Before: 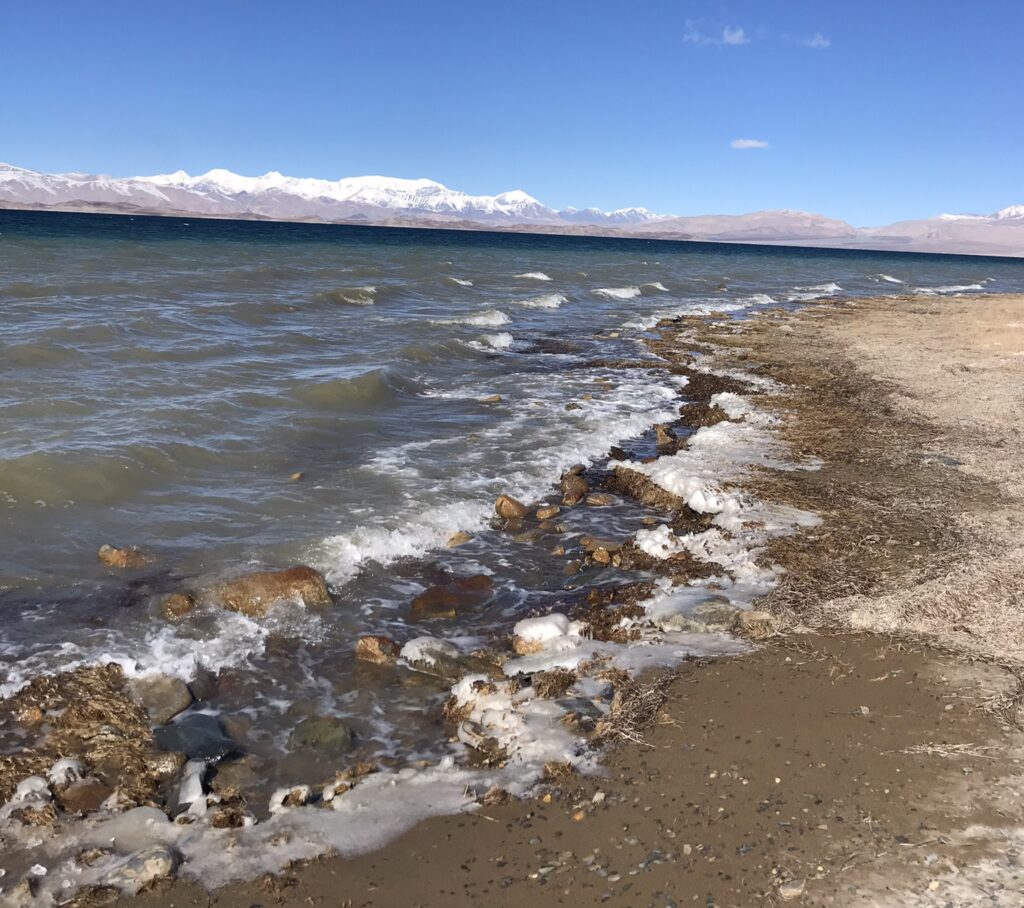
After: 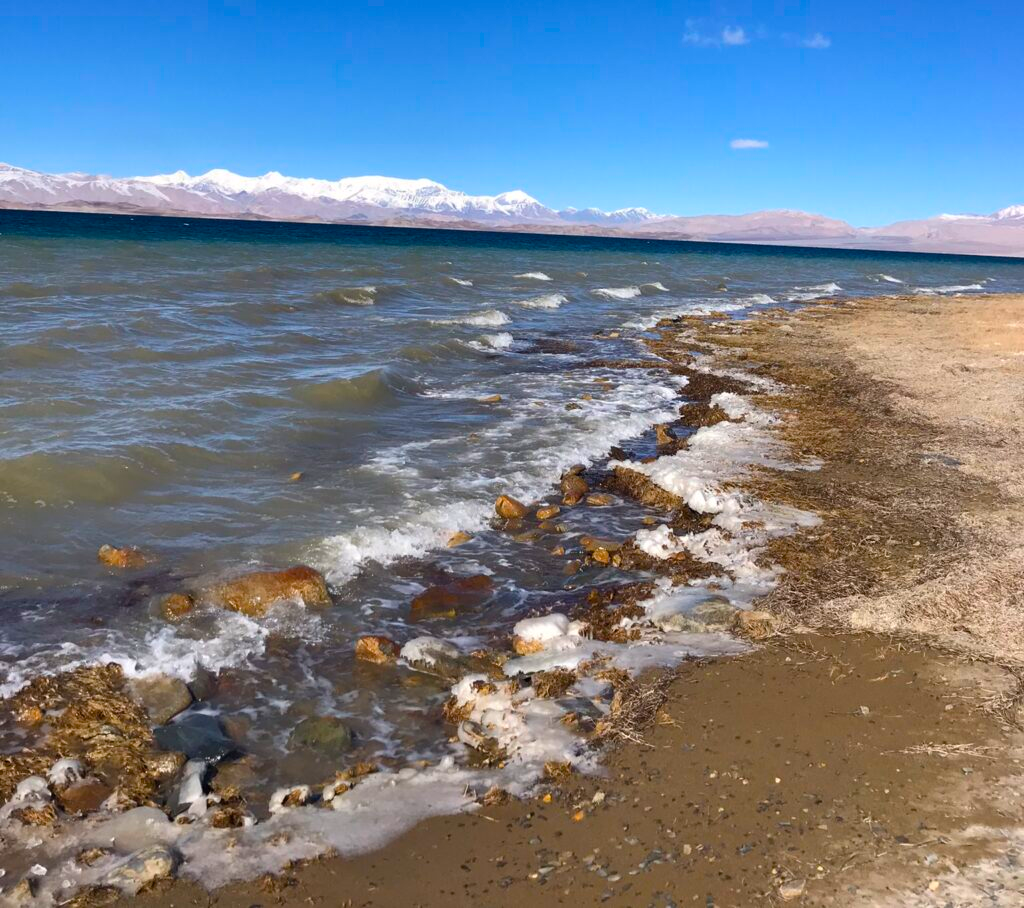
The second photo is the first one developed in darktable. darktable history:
color balance rgb: perceptual saturation grading › global saturation 38.896%
